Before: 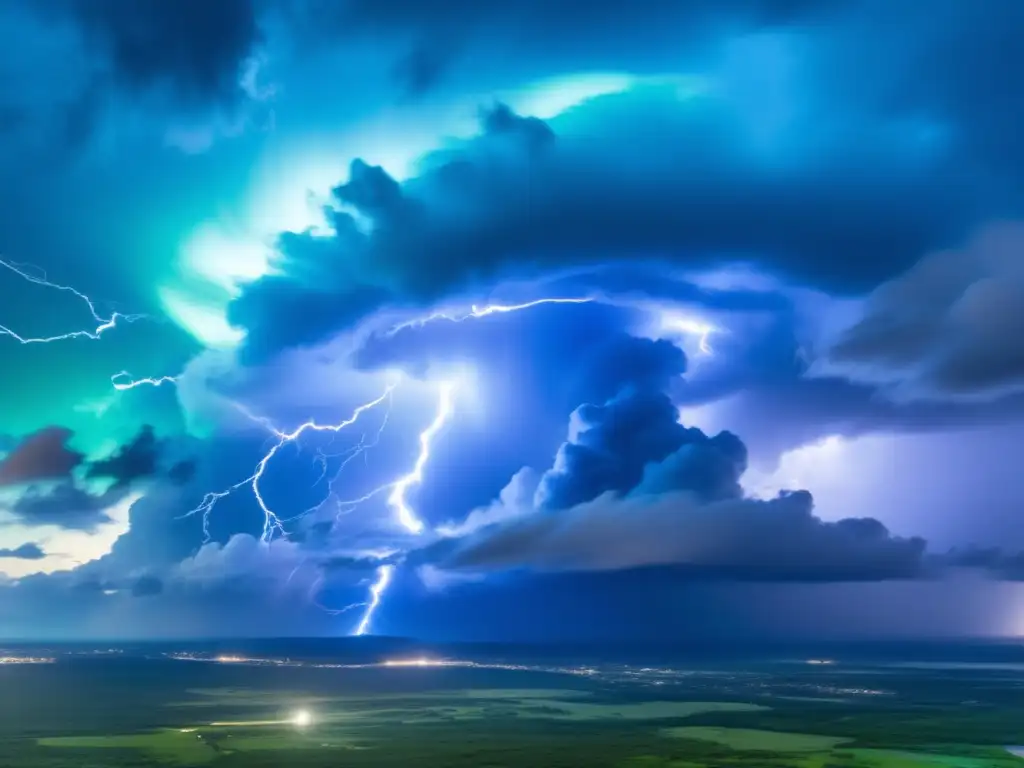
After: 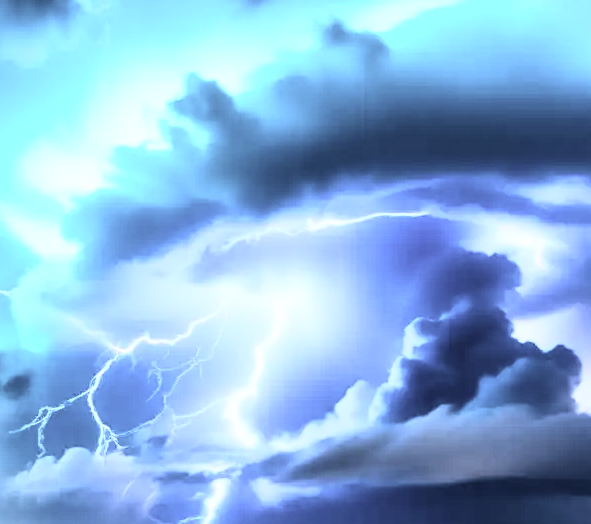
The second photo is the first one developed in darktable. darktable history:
rgb curve: curves: ch0 [(0, 0) (0.21, 0.15) (0.24, 0.21) (0.5, 0.75) (0.75, 0.96) (0.89, 0.99) (1, 1)]; ch1 [(0, 0.02) (0.21, 0.13) (0.25, 0.2) (0.5, 0.67) (0.75, 0.9) (0.89, 0.97) (1, 1)]; ch2 [(0, 0.02) (0.21, 0.13) (0.25, 0.2) (0.5, 0.67) (0.75, 0.9) (0.89, 0.97) (1, 1)], compensate middle gray true
contrast brightness saturation: contrast 0.1, saturation -0.36
crop: left 16.202%, top 11.208%, right 26.045%, bottom 20.557%
